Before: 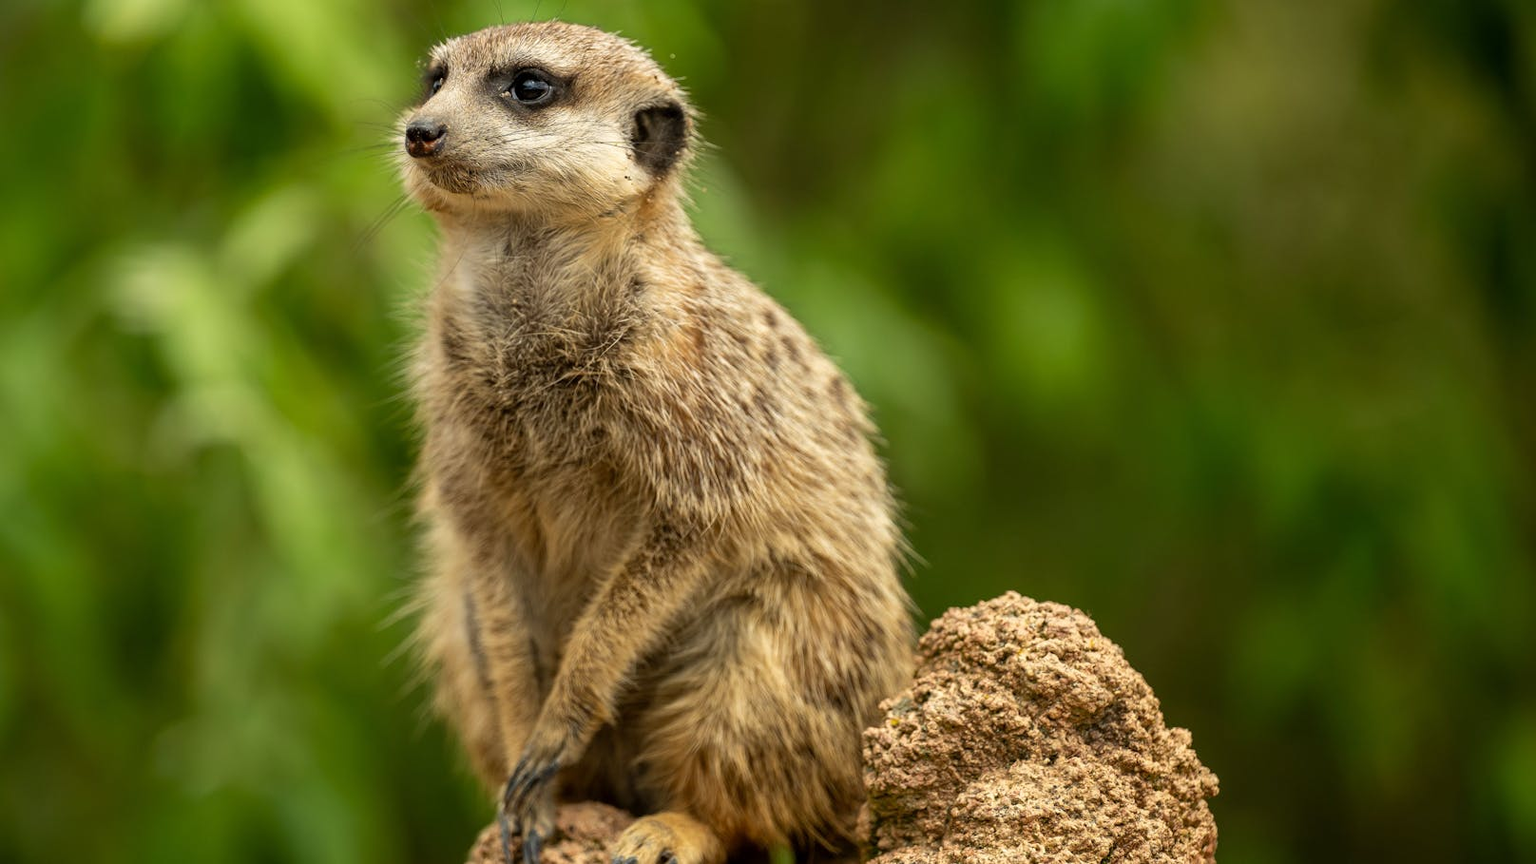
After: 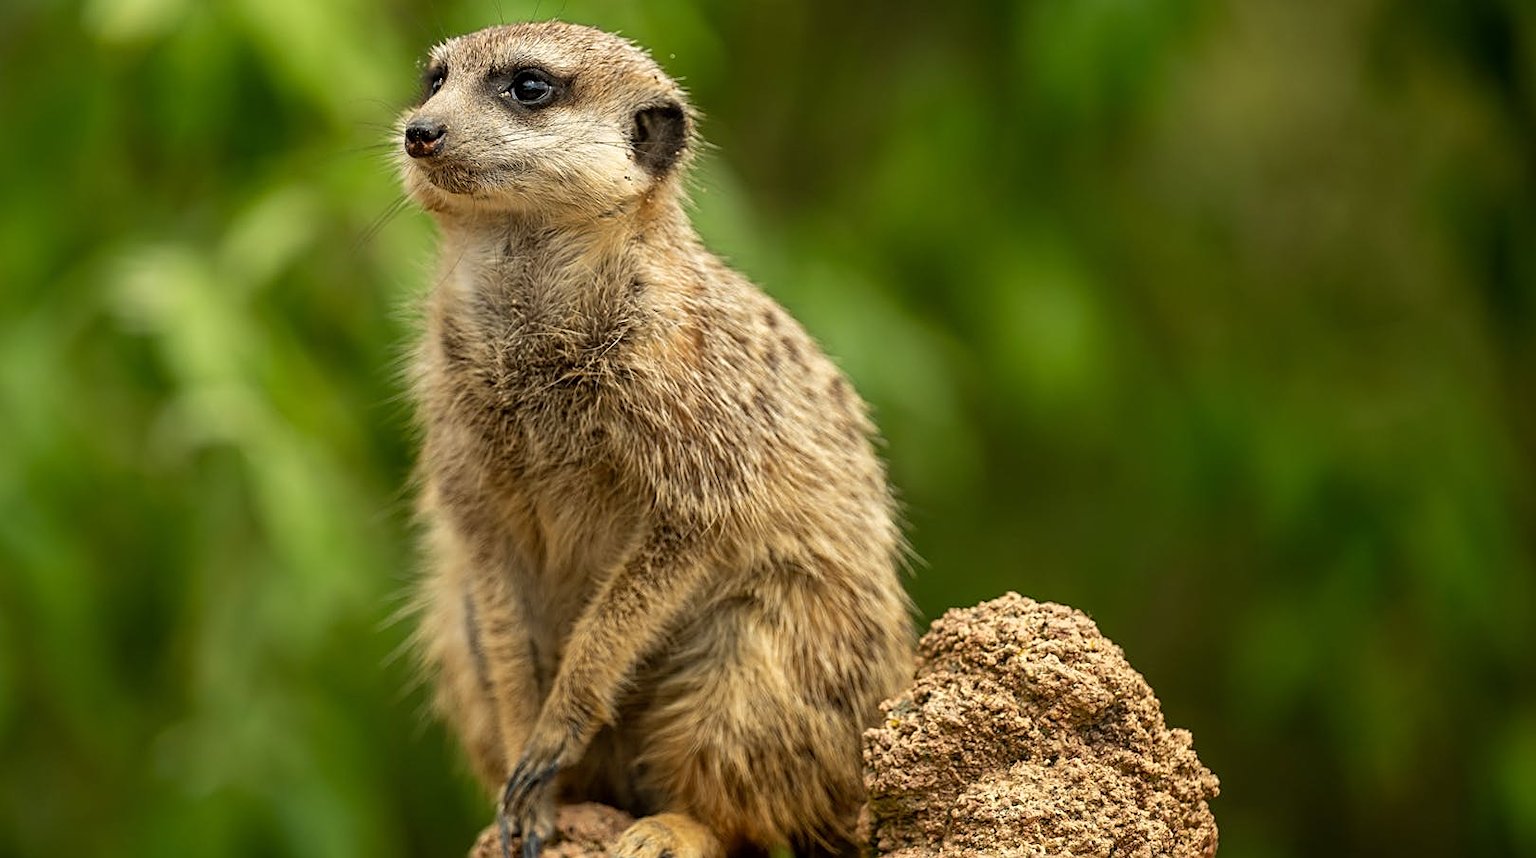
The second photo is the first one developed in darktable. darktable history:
crop: left 0.09%
sharpen: on, module defaults
